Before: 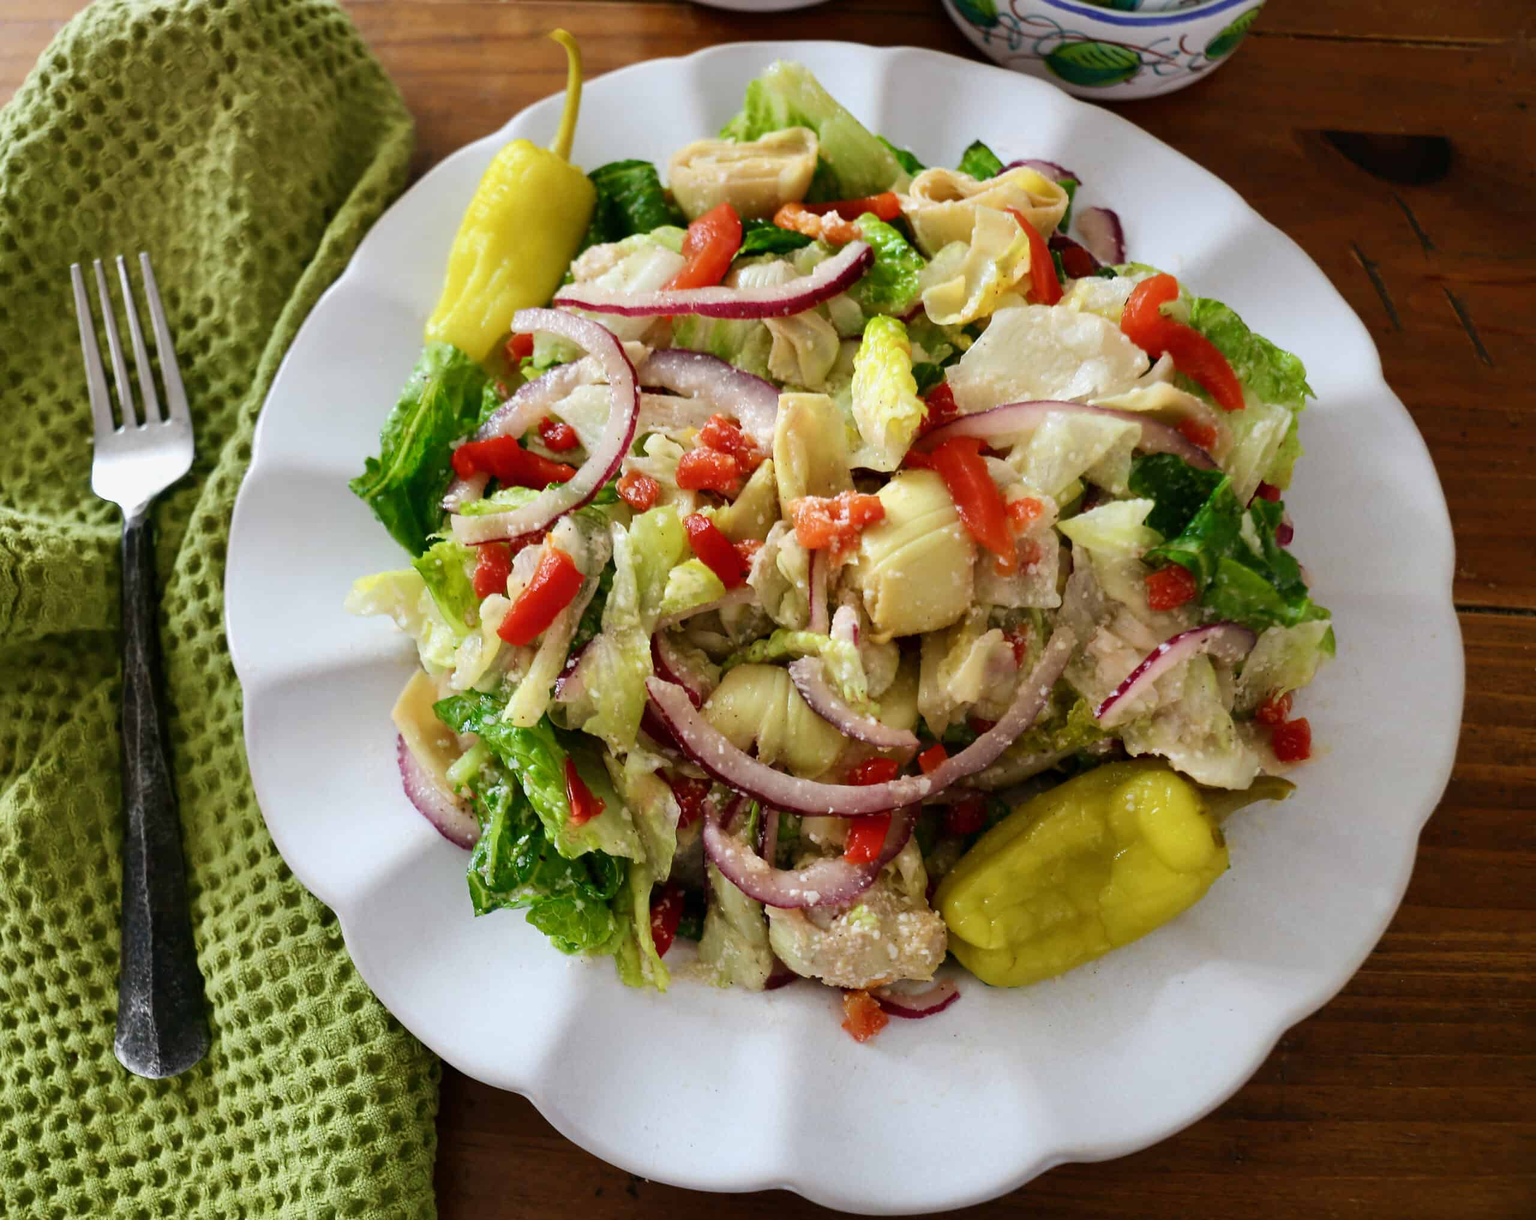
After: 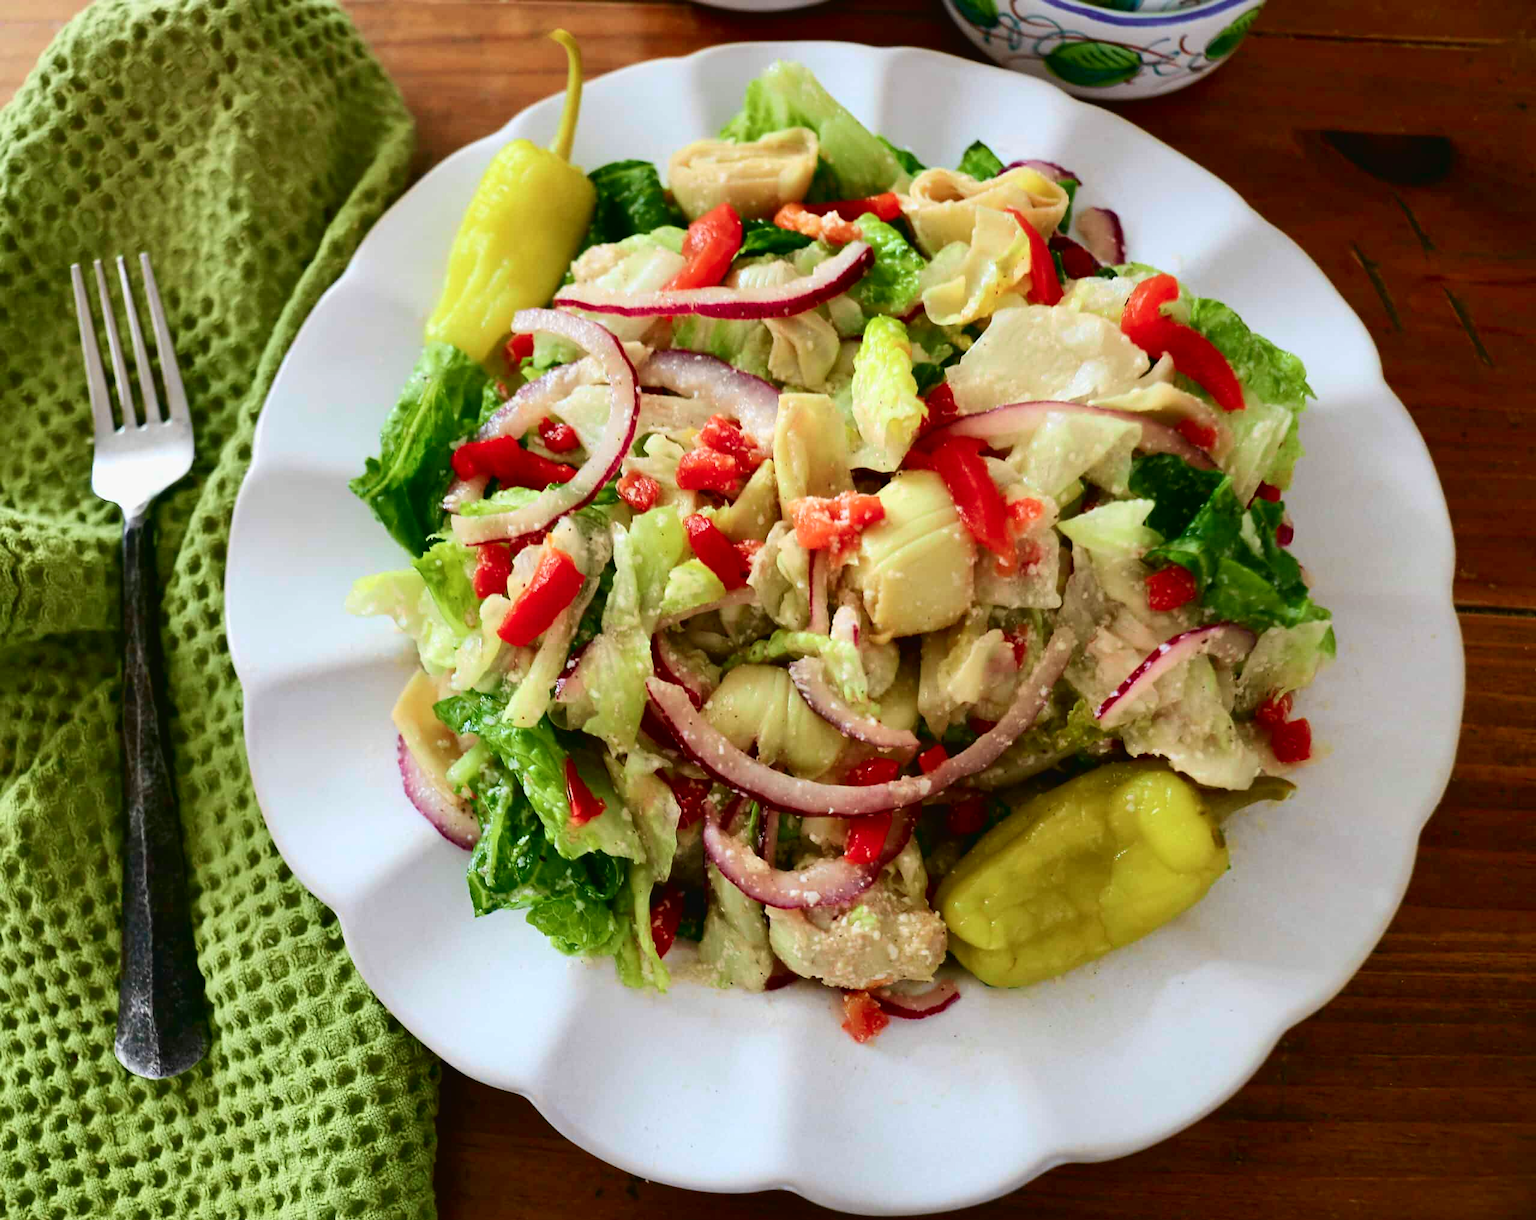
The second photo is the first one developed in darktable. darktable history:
tone curve: curves: ch0 [(0, 0.024) (0.049, 0.038) (0.176, 0.162) (0.325, 0.324) (0.438, 0.465) (0.598, 0.645) (0.843, 0.879) (1, 1)]; ch1 [(0, 0) (0.351, 0.347) (0.446, 0.42) (0.481, 0.463) (0.504, 0.504) (0.522, 0.521) (0.546, 0.563) (0.622, 0.664) (0.728, 0.786) (1, 1)]; ch2 [(0, 0) (0.327, 0.324) (0.427, 0.413) (0.458, 0.444) (0.502, 0.504) (0.526, 0.539) (0.547, 0.581) (0.612, 0.634) (0.76, 0.765) (1, 1)], color space Lab, independent channels, preserve colors none
